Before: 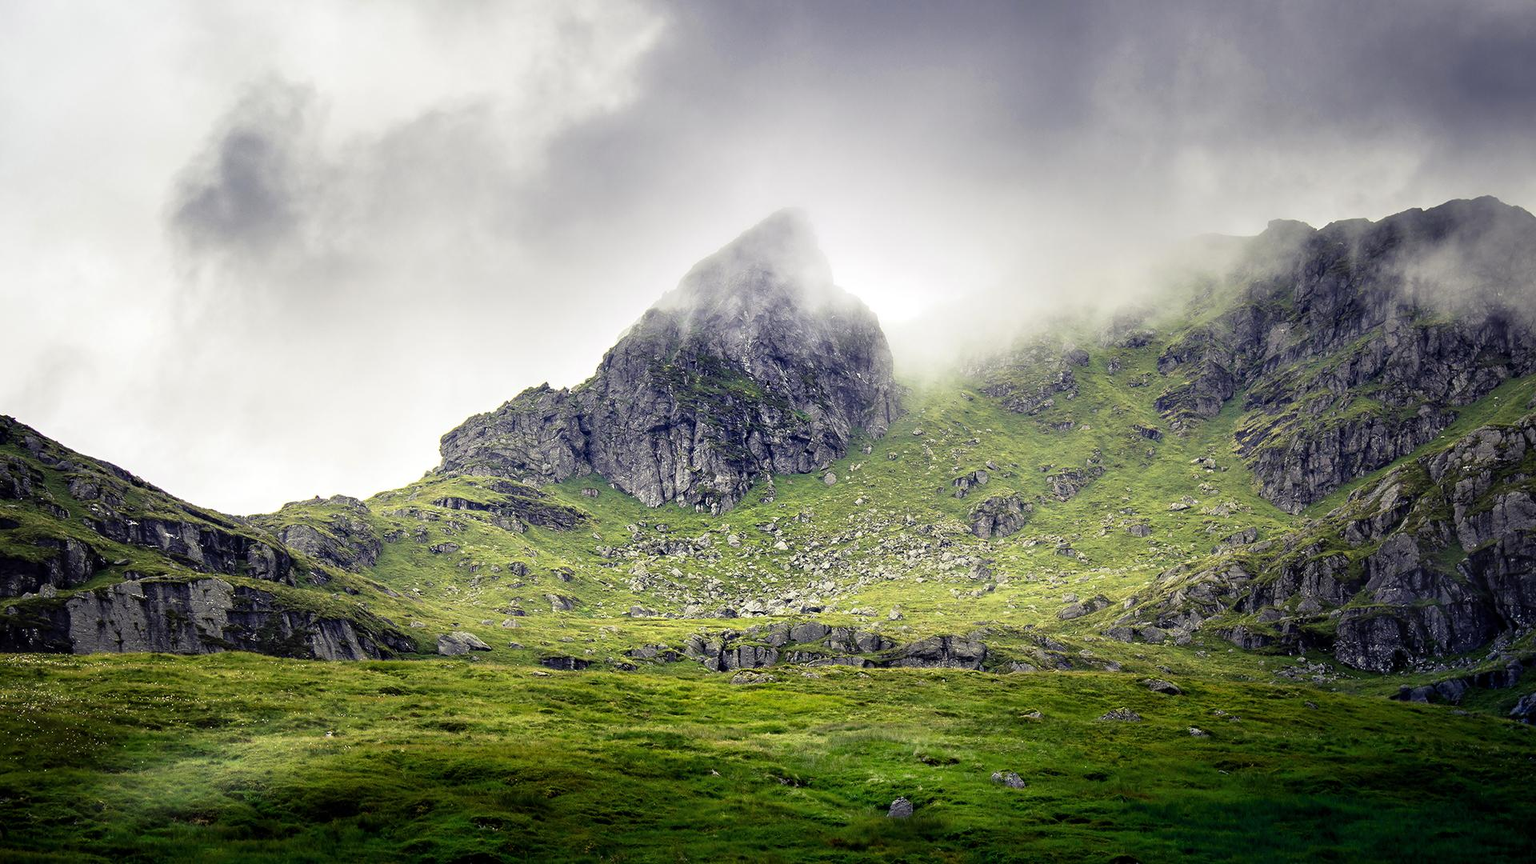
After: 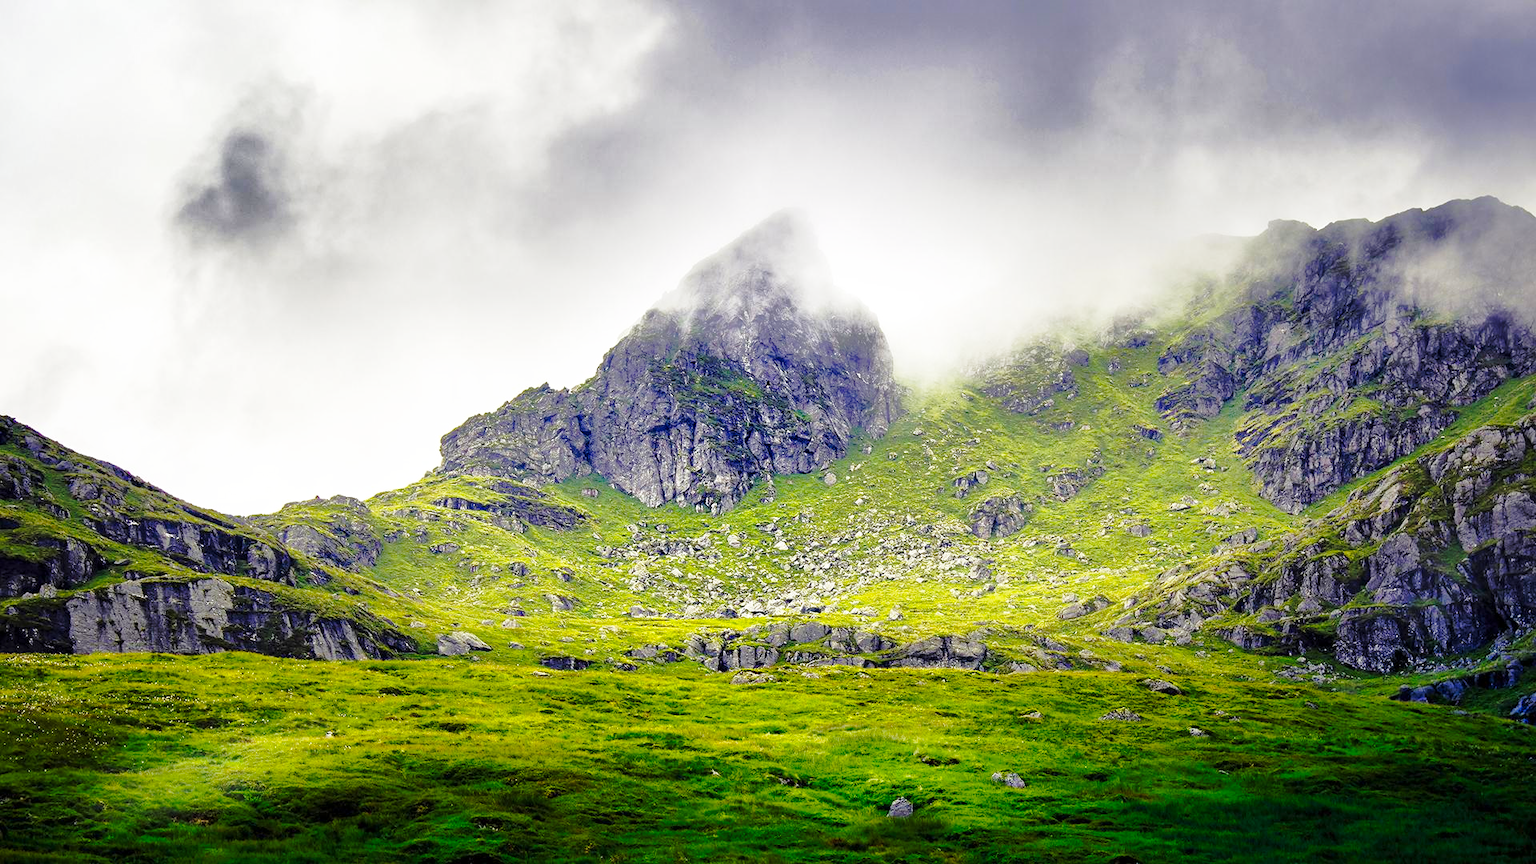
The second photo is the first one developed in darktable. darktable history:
base curve: curves: ch0 [(0, 0) (0.032, 0.037) (0.105, 0.228) (0.435, 0.76) (0.856, 0.983) (1, 1)], preserve colors none
shadows and highlights: highlights -60
tone equalizer: on, module defaults
color balance rgb: perceptual saturation grading › global saturation 25%, global vibrance 20%
